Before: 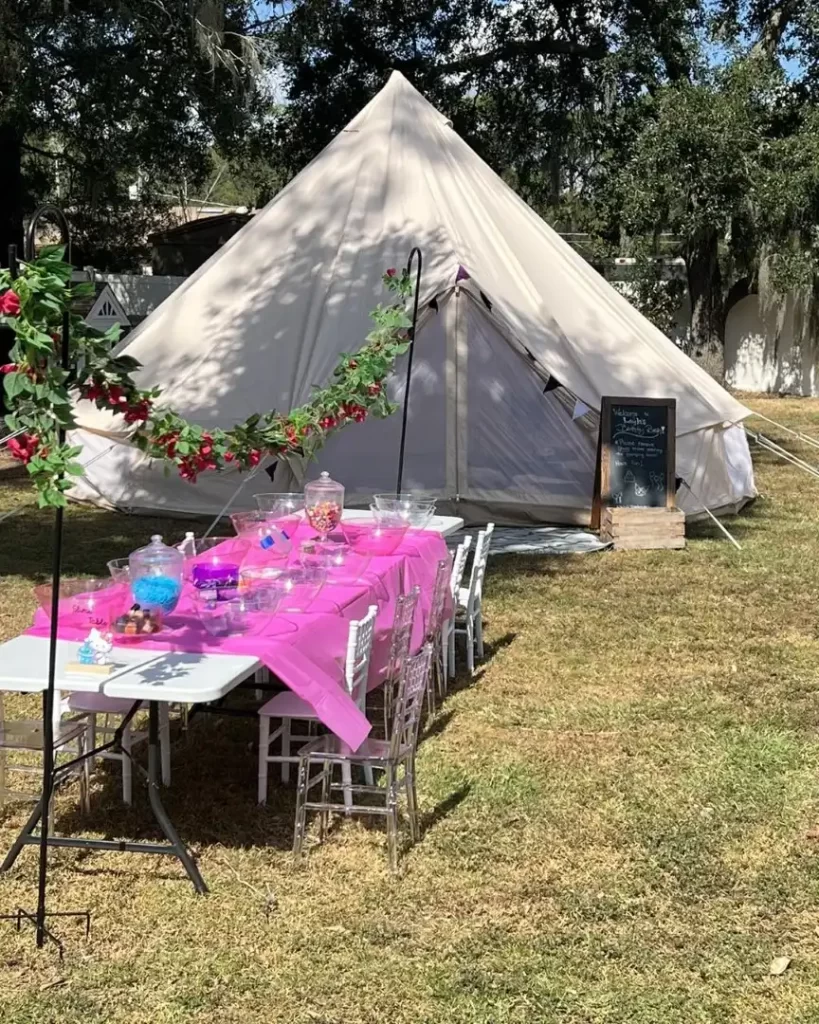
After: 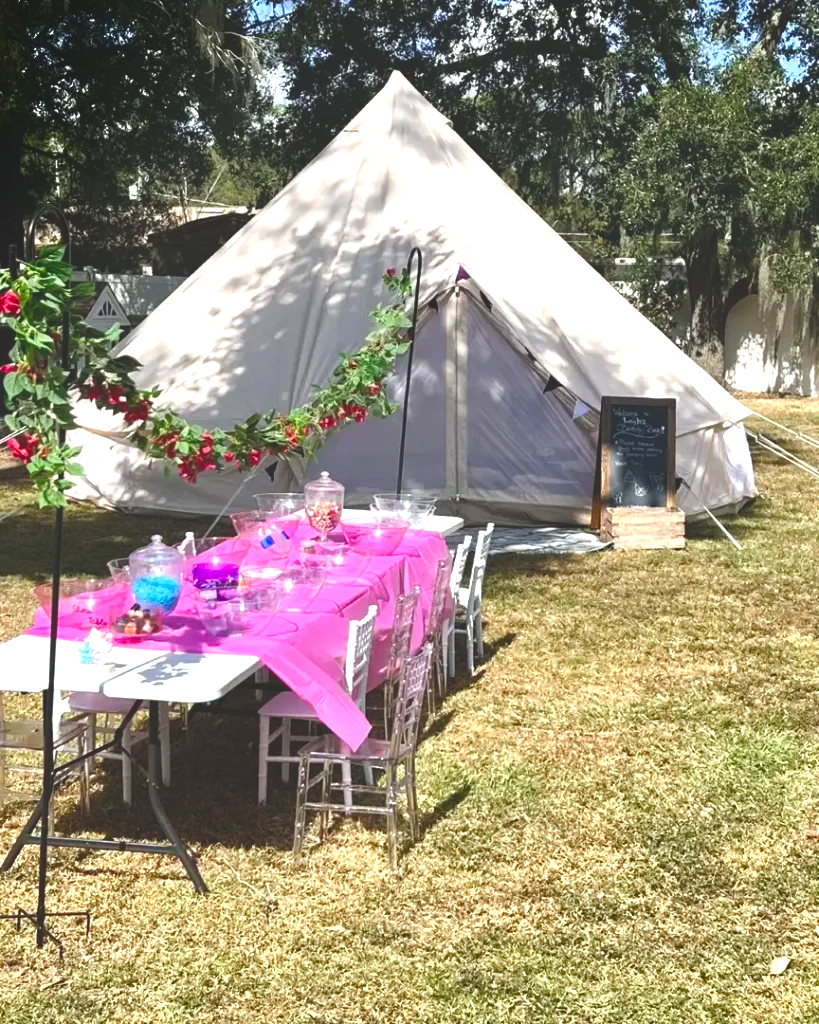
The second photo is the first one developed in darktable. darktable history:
color balance rgb: global offset › luminance 1.994%, perceptual saturation grading › global saturation 25.604%, perceptual saturation grading › highlights -50.392%, perceptual saturation grading › shadows 30.152%, perceptual brilliance grading › global brilliance 19.282%, global vibrance 14.558%
shadows and highlights: shadows -87.07, highlights -37.29, soften with gaussian
